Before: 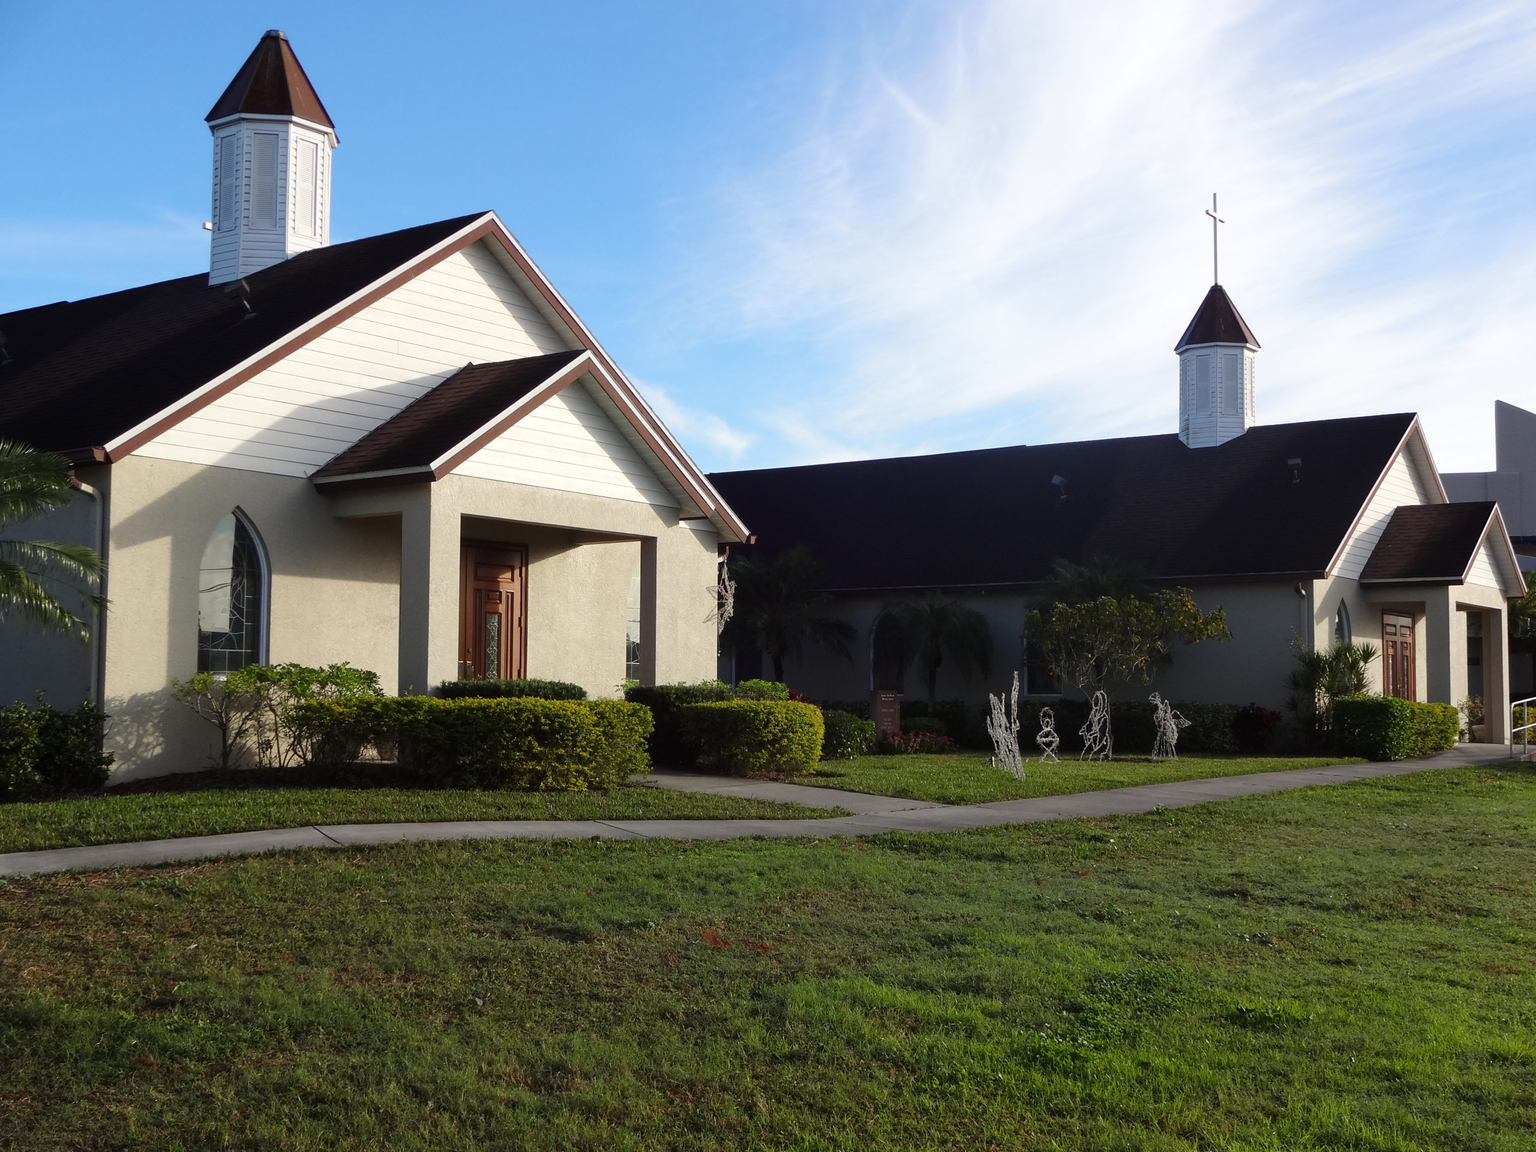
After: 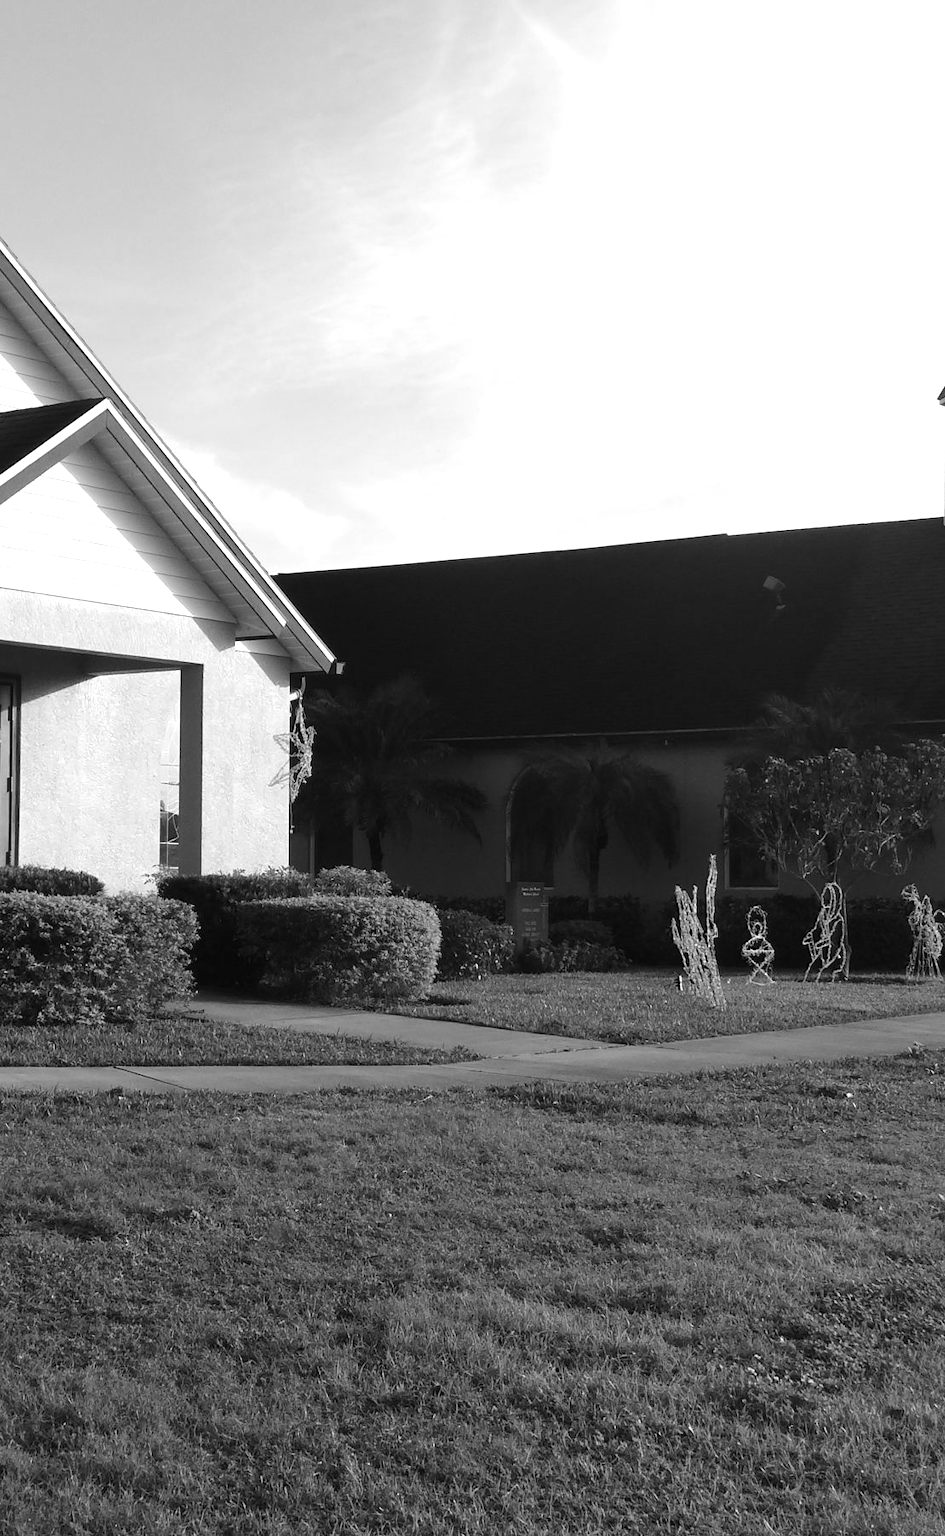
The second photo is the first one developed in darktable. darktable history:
crop: left 33.452%, top 6.025%, right 23.155%
exposure: exposure 0.485 EV, compensate highlight preservation false
monochrome: on, module defaults
